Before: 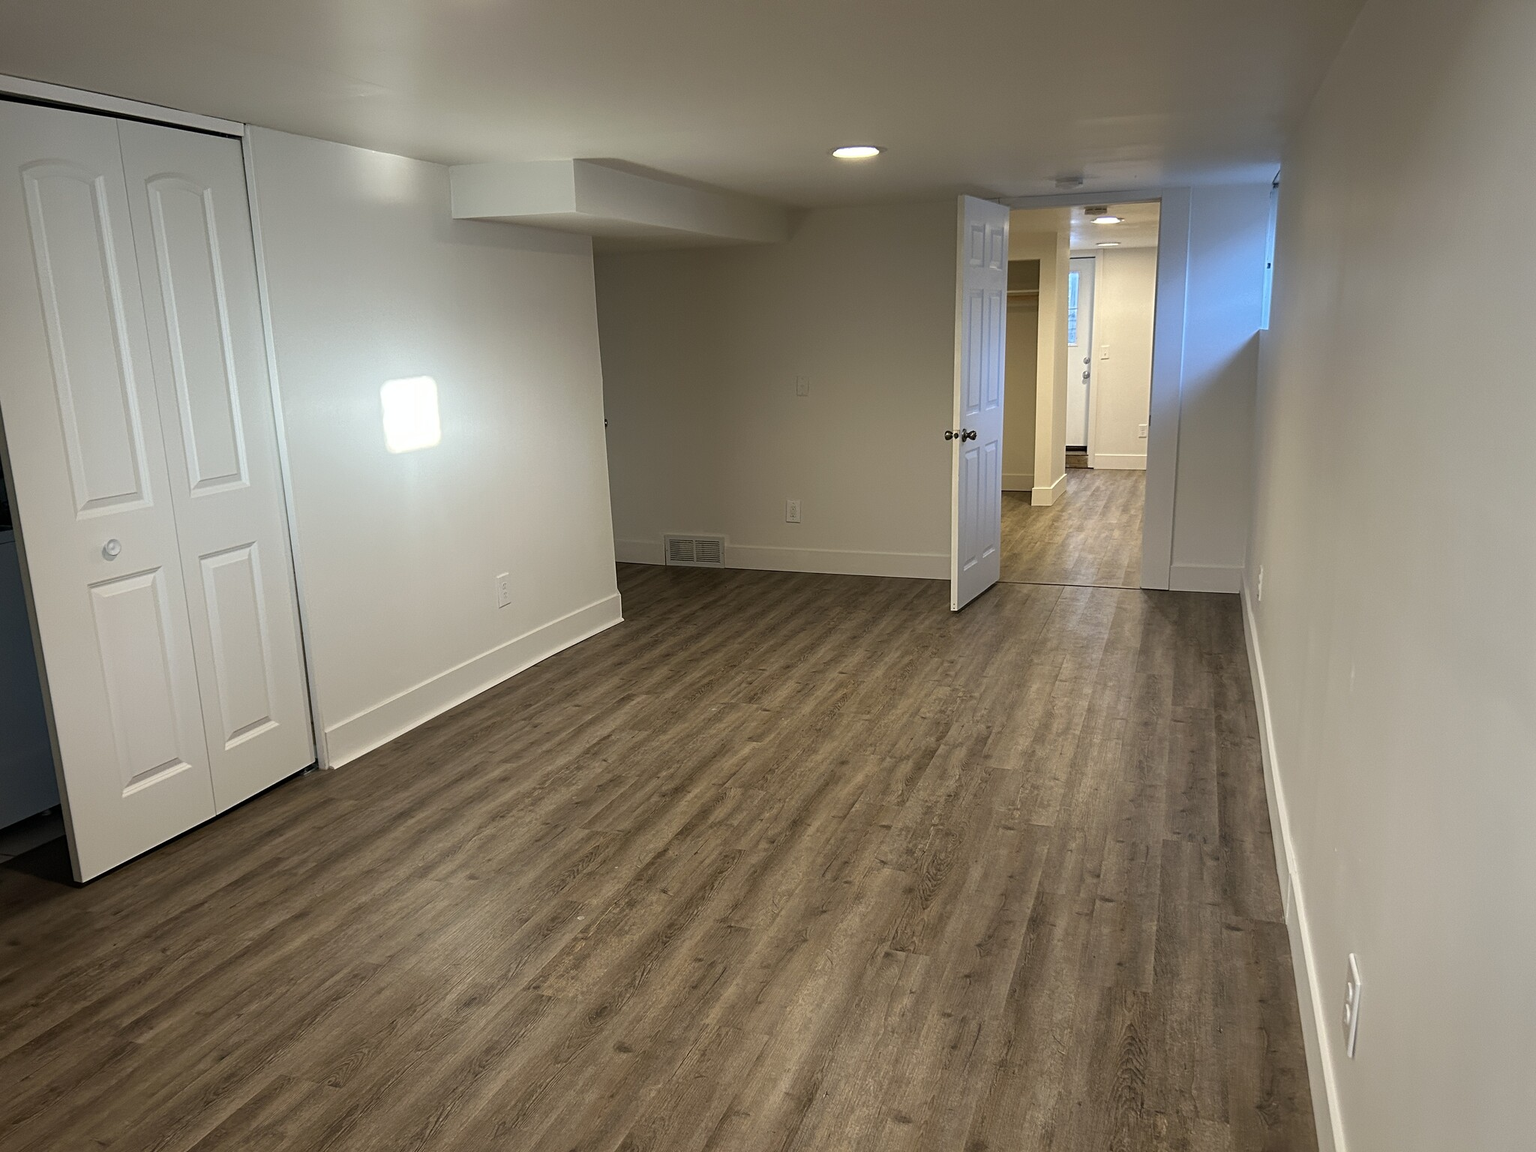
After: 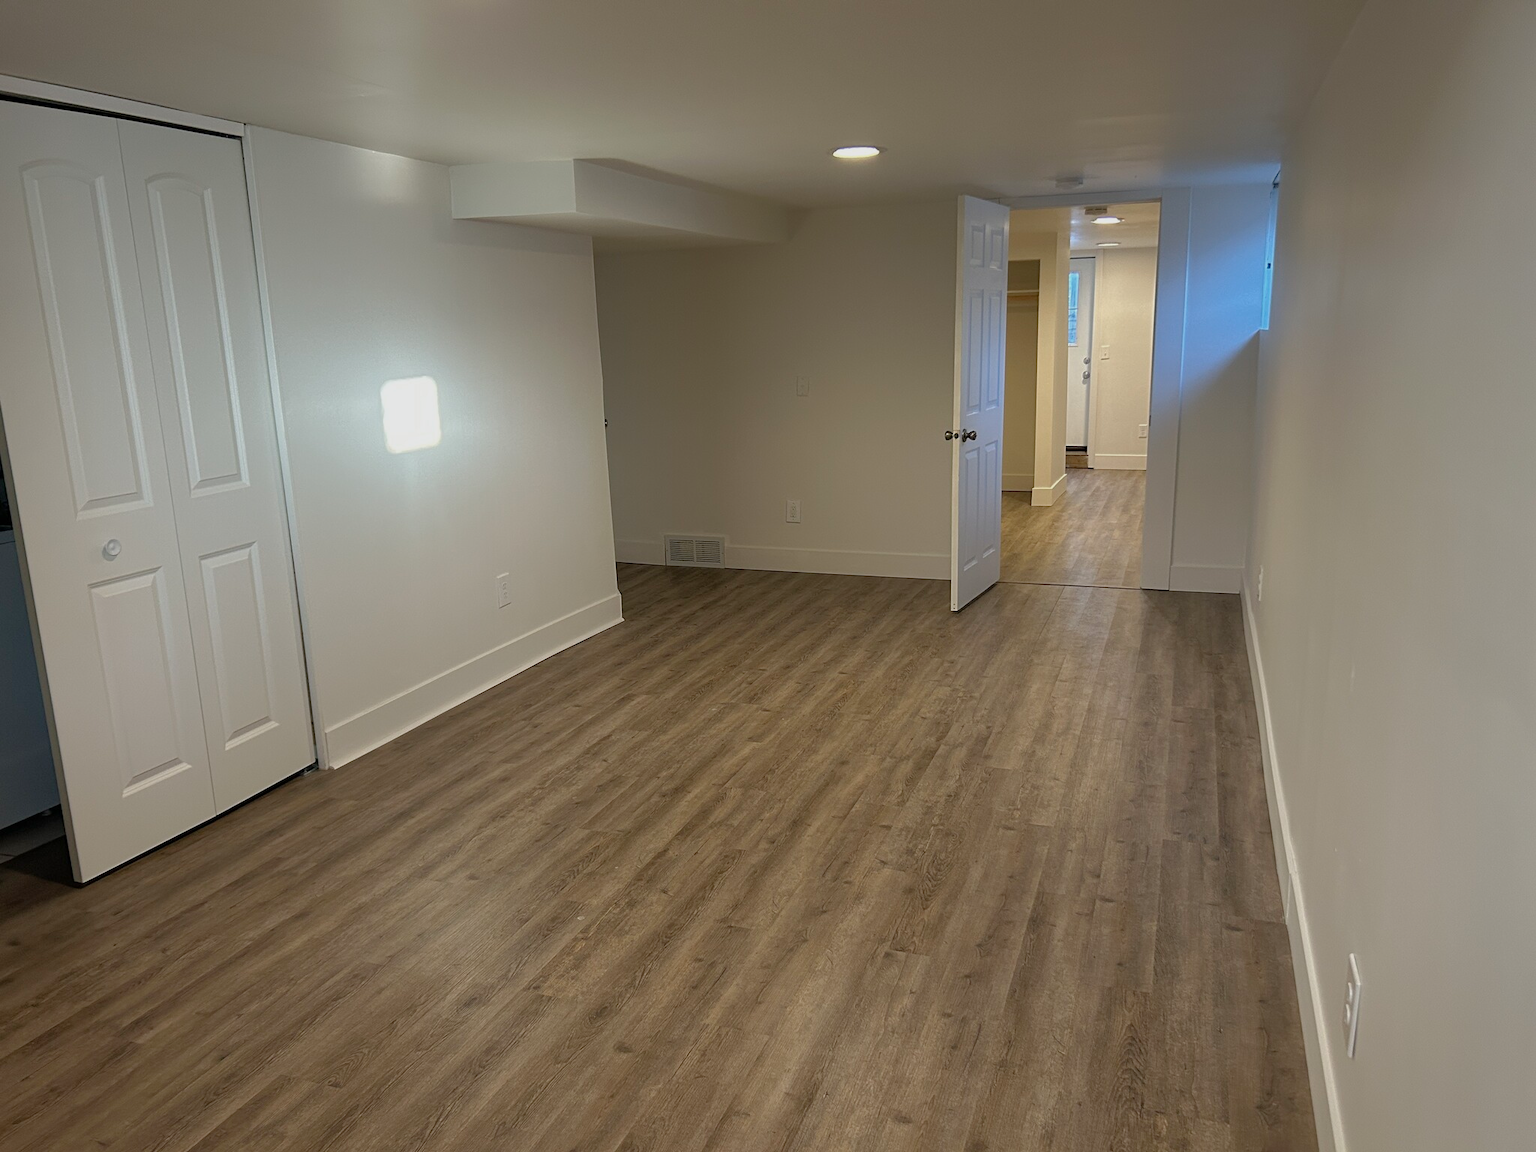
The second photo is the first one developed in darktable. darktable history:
tone equalizer: -8 EV 0.28 EV, -7 EV 0.407 EV, -6 EV 0.448 EV, -5 EV 0.248 EV, -3 EV -0.242 EV, -2 EV -0.431 EV, -1 EV -0.396 EV, +0 EV -0.253 EV, edges refinement/feathering 500, mask exposure compensation -1.57 EV, preserve details no
